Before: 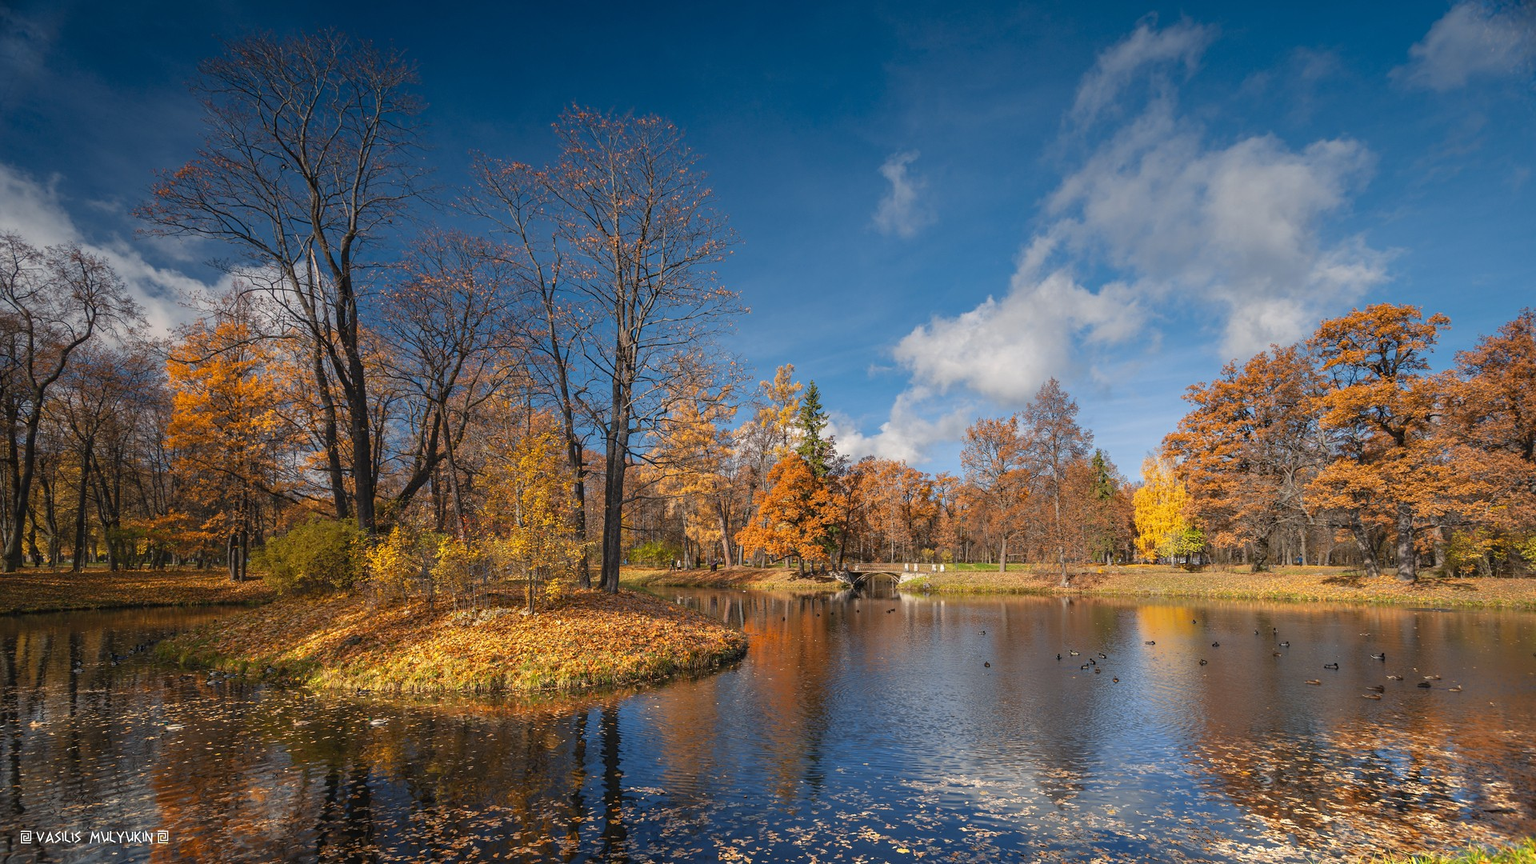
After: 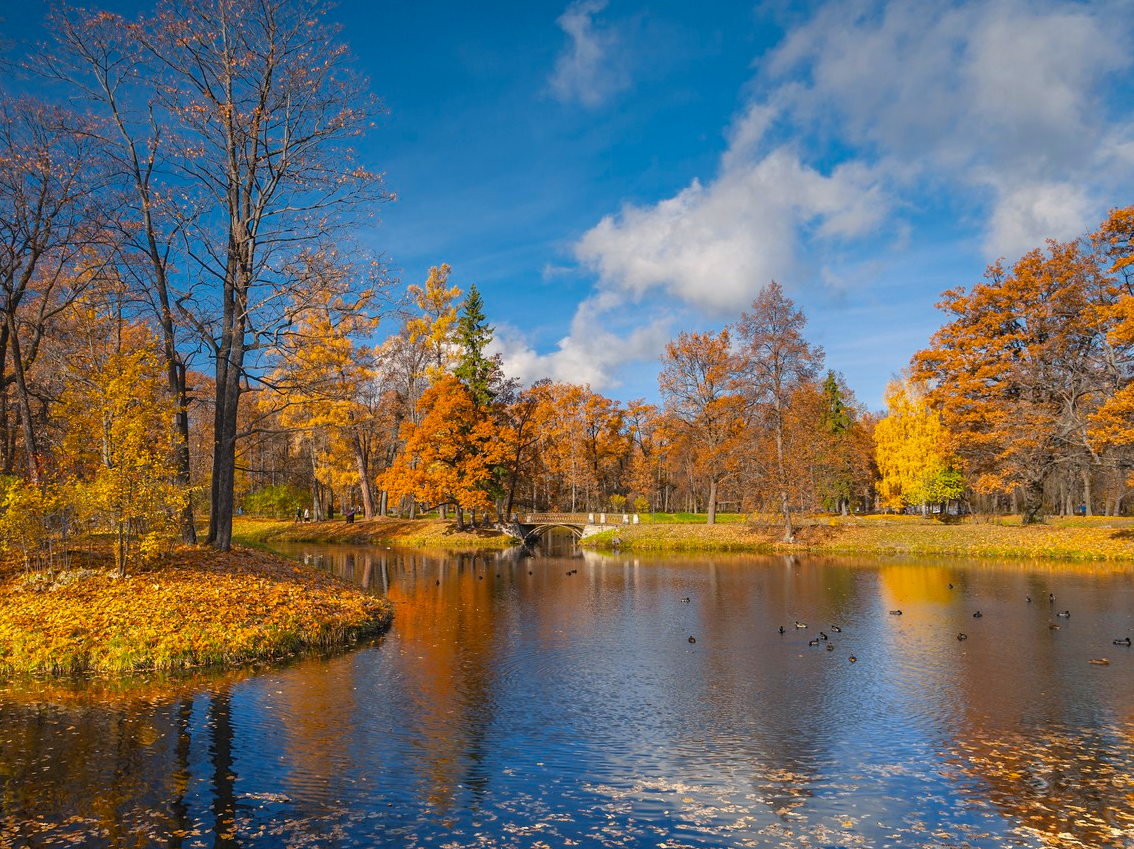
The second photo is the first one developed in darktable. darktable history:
color balance rgb: perceptual saturation grading › global saturation 25%, global vibrance 20%
color correction: highlights a* 0.003, highlights b* -0.283
crop and rotate: left 28.256%, top 17.734%, right 12.656%, bottom 3.573%
